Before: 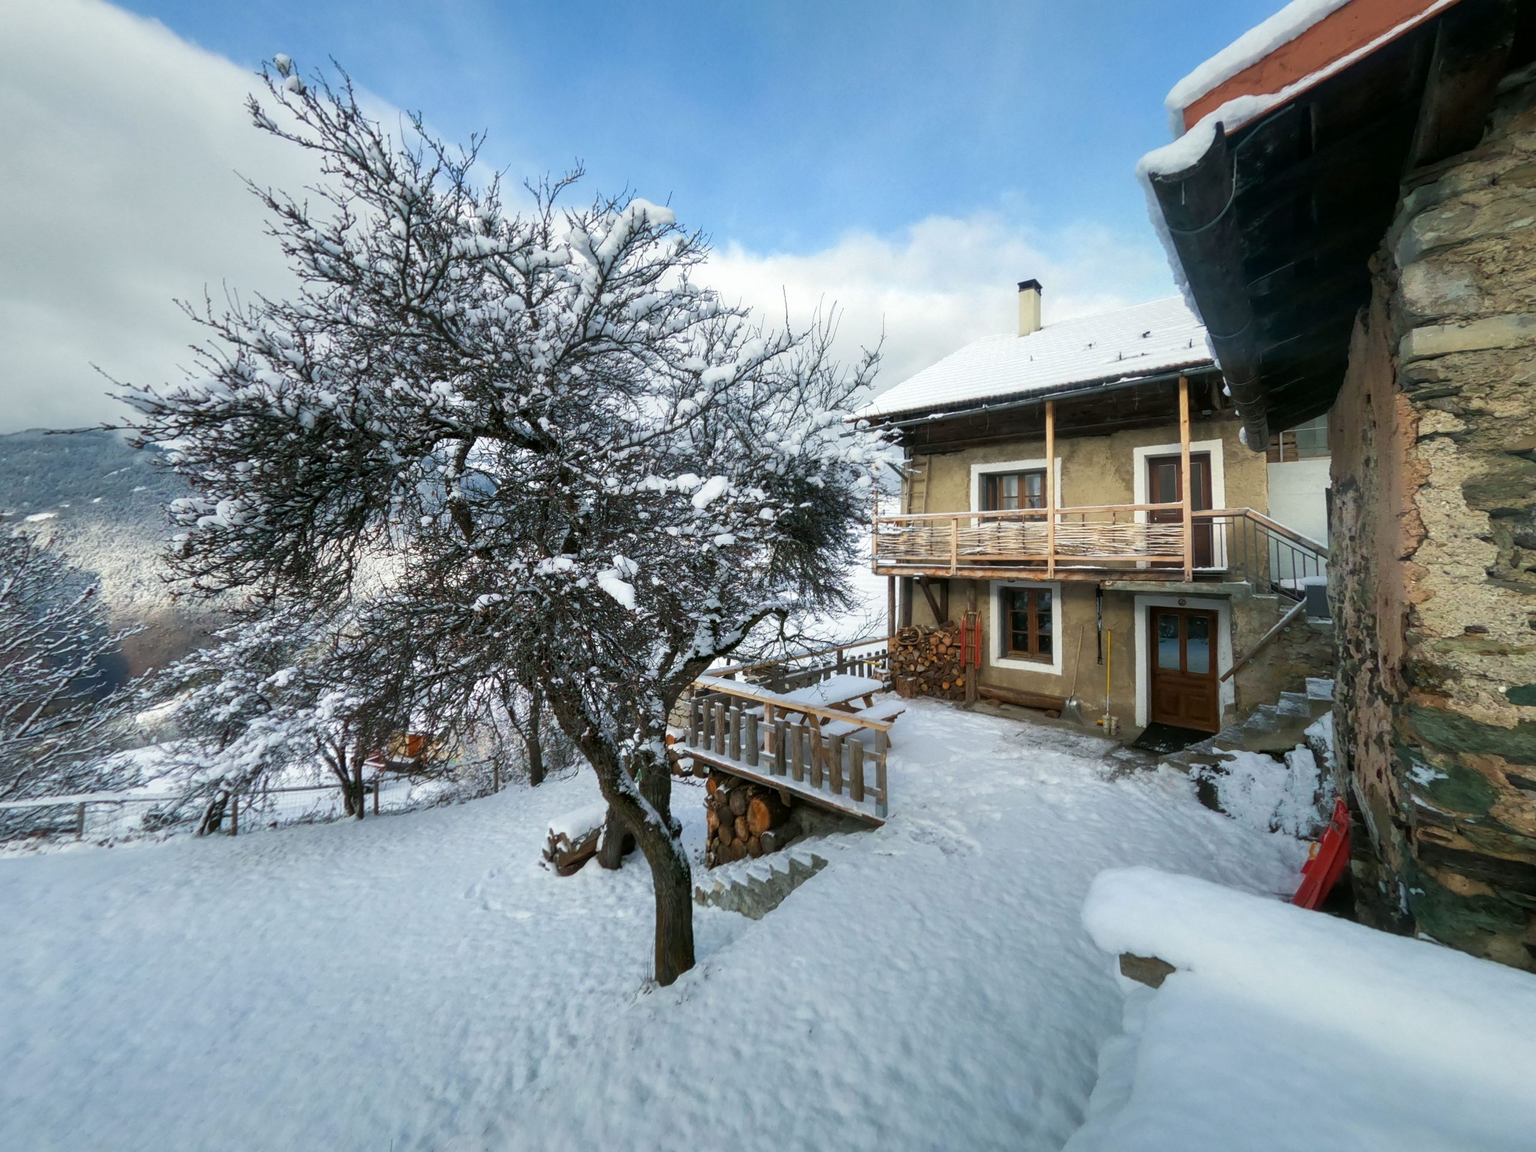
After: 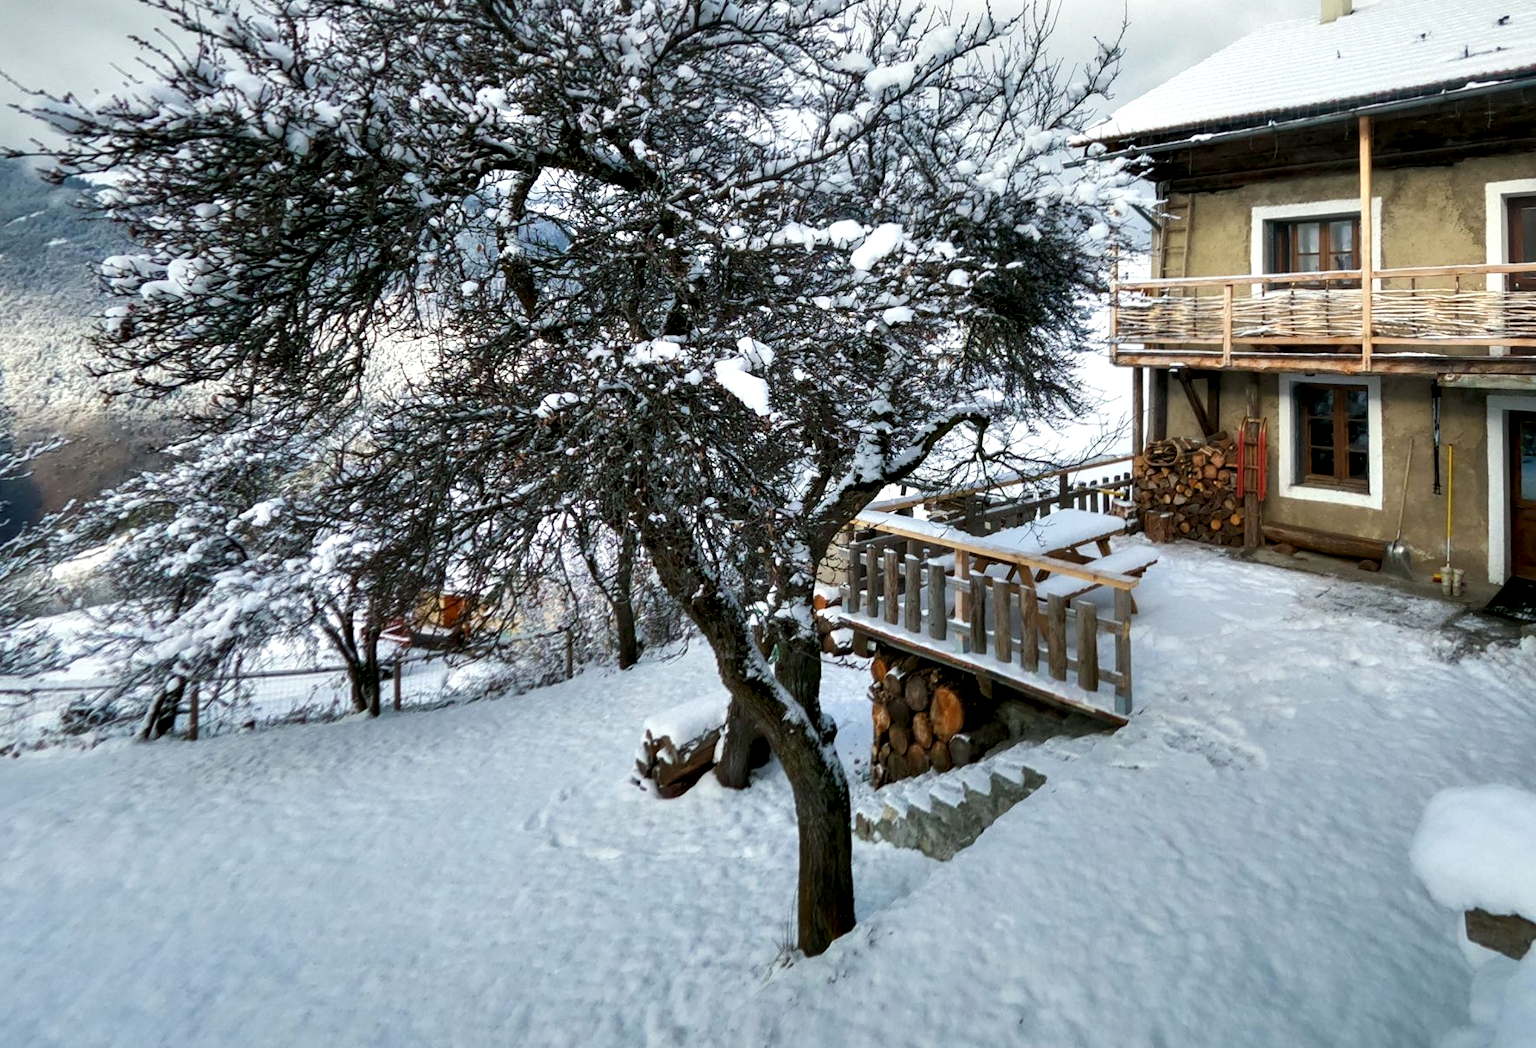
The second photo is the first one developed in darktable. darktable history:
contrast equalizer: octaves 7, y [[0.6 ×6], [0.55 ×6], [0 ×6], [0 ×6], [0 ×6]], mix 0.588
crop: left 6.497%, top 27.859%, right 23.881%, bottom 8.726%
